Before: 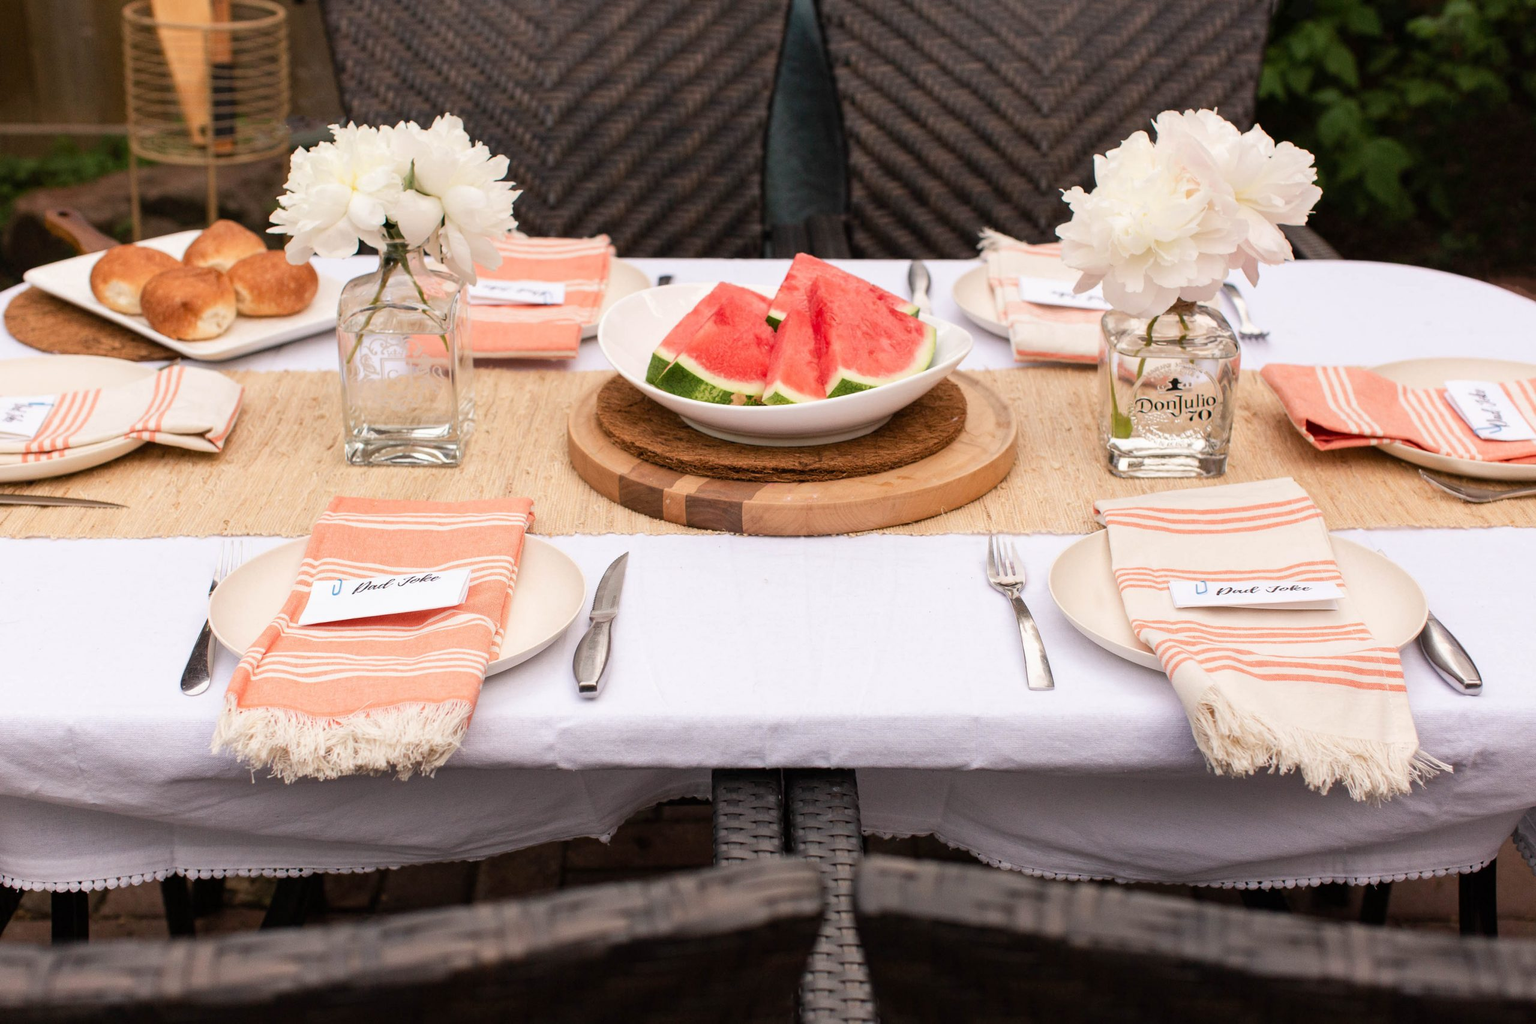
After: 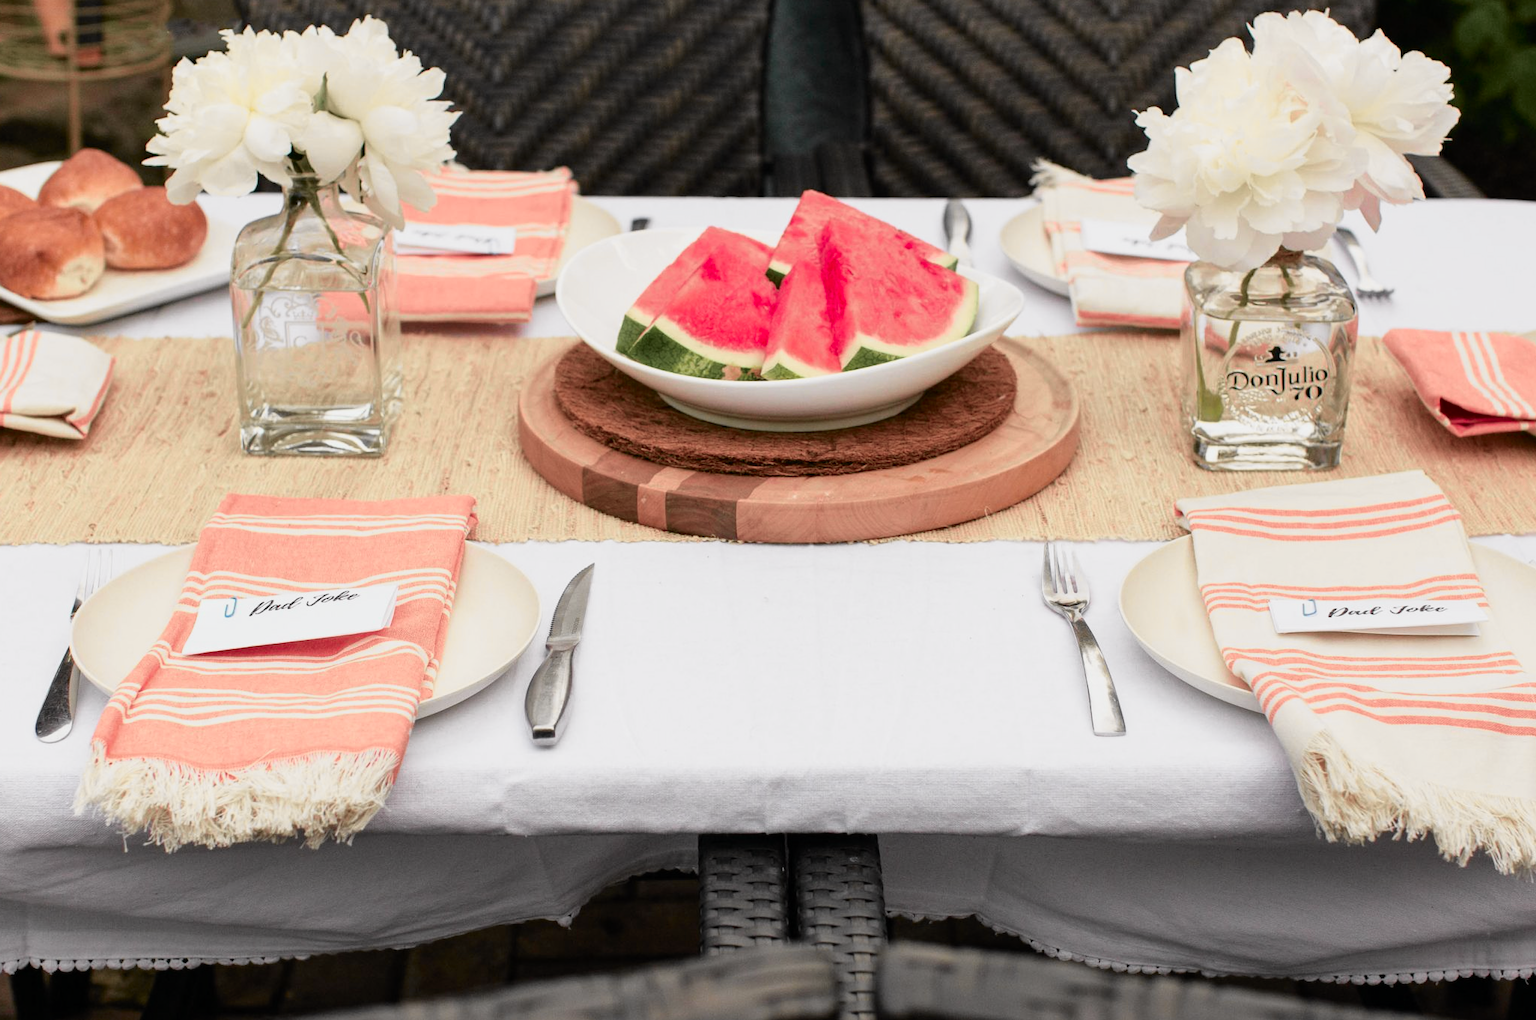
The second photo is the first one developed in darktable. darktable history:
crop and rotate: left 9.961%, top 9.871%, right 9.906%, bottom 10.231%
tone curve: curves: ch0 [(0, 0) (0.058, 0.037) (0.214, 0.183) (0.304, 0.288) (0.561, 0.554) (0.687, 0.677) (0.768, 0.768) (0.858, 0.861) (0.987, 0.945)]; ch1 [(0, 0) (0.172, 0.123) (0.312, 0.296) (0.432, 0.448) (0.471, 0.469) (0.502, 0.5) (0.521, 0.505) (0.565, 0.569) (0.663, 0.663) (0.703, 0.721) (0.857, 0.917) (1, 1)]; ch2 [(0, 0) (0.411, 0.424) (0.485, 0.497) (0.502, 0.5) (0.517, 0.511) (0.556, 0.562) (0.626, 0.594) (0.709, 0.661) (1, 1)], color space Lab, independent channels, preserve colors none
